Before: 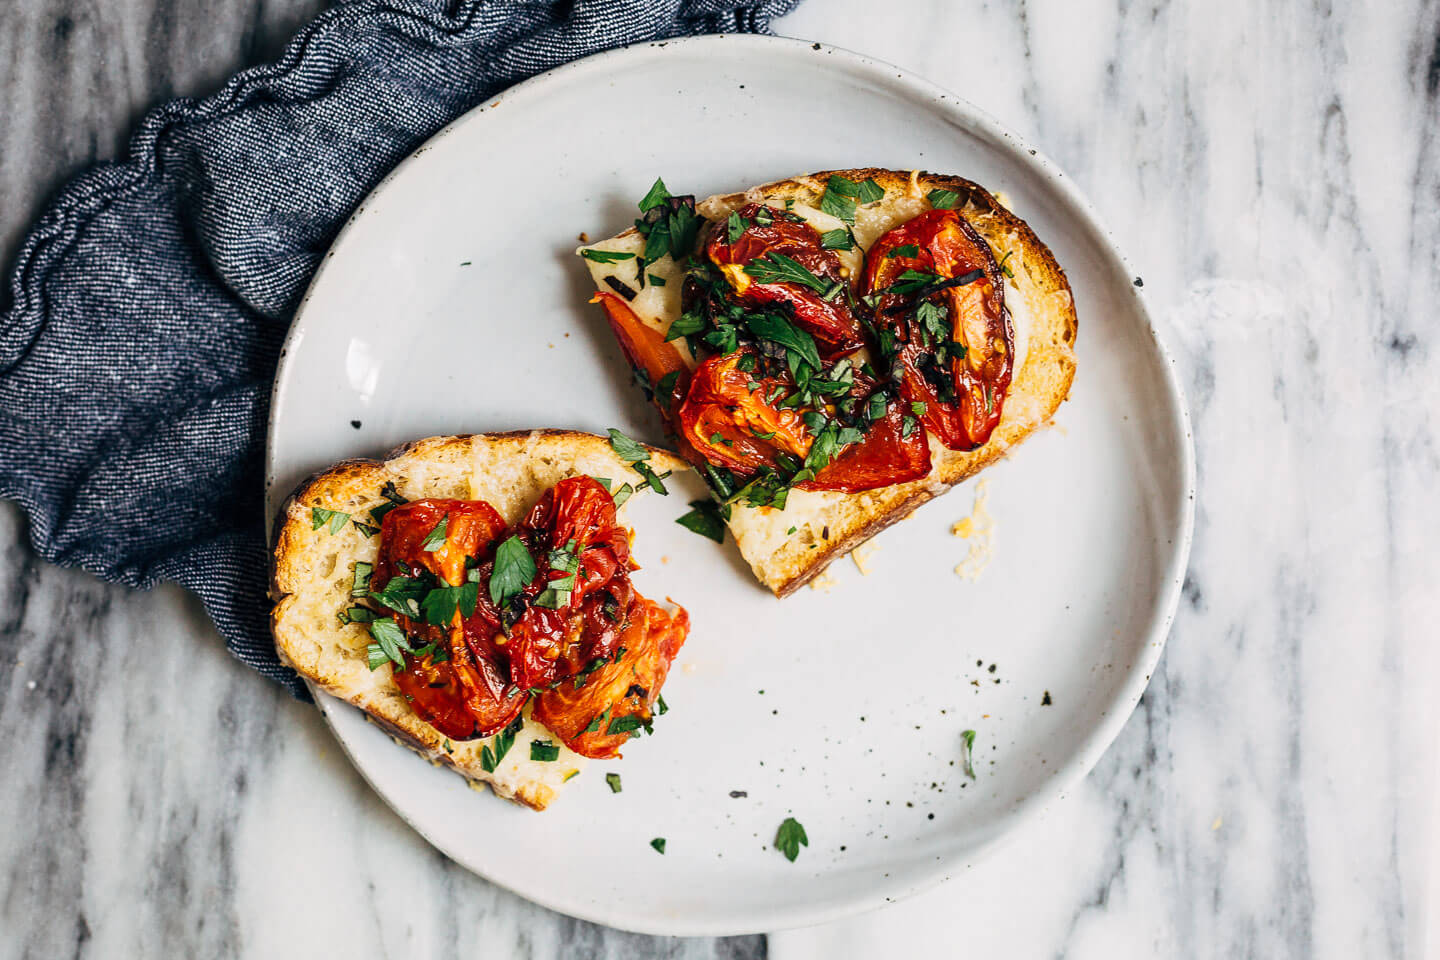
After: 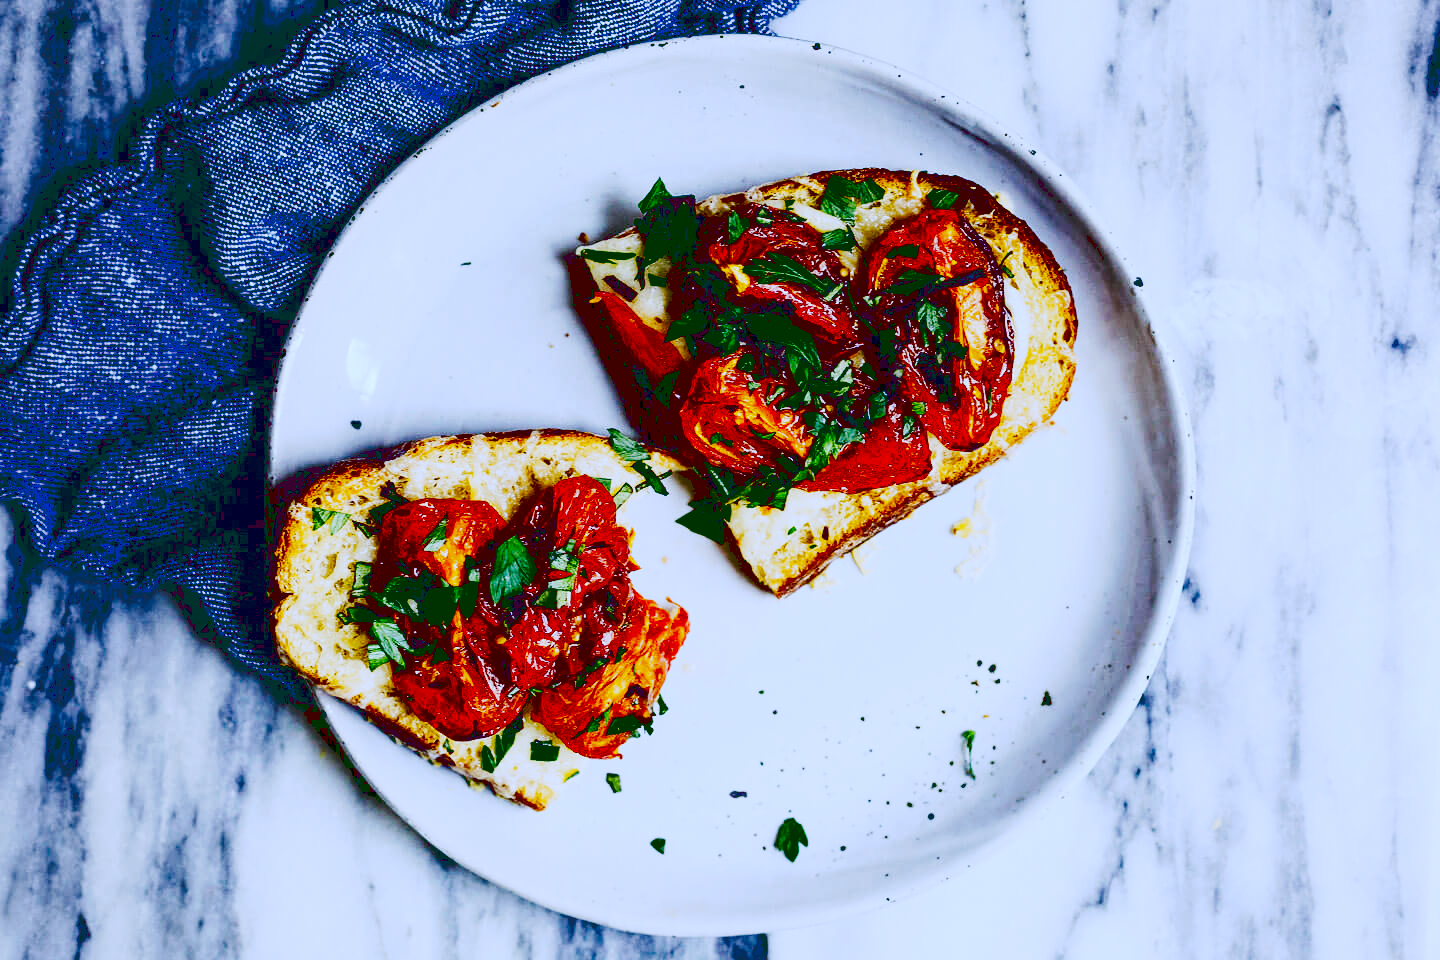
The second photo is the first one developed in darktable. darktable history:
exposure: black level correction 0.1, exposure -0.092 EV, compensate highlight preservation false
tone curve: curves: ch0 [(0, 0) (0.003, 0.178) (0.011, 0.177) (0.025, 0.177) (0.044, 0.178) (0.069, 0.178) (0.1, 0.18) (0.136, 0.183) (0.177, 0.199) (0.224, 0.227) (0.277, 0.278) (0.335, 0.357) (0.399, 0.449) (0.468, 0.546) (0.543, 0.65) (0.623, 0.724) (0.709, 0.804) (0.801, 0.868) (0.898, 0.921) (1, 1)], preserve colors none
contrast brightness saturation: saturation -0.05
white balance: red 0.871, blue 1.249
